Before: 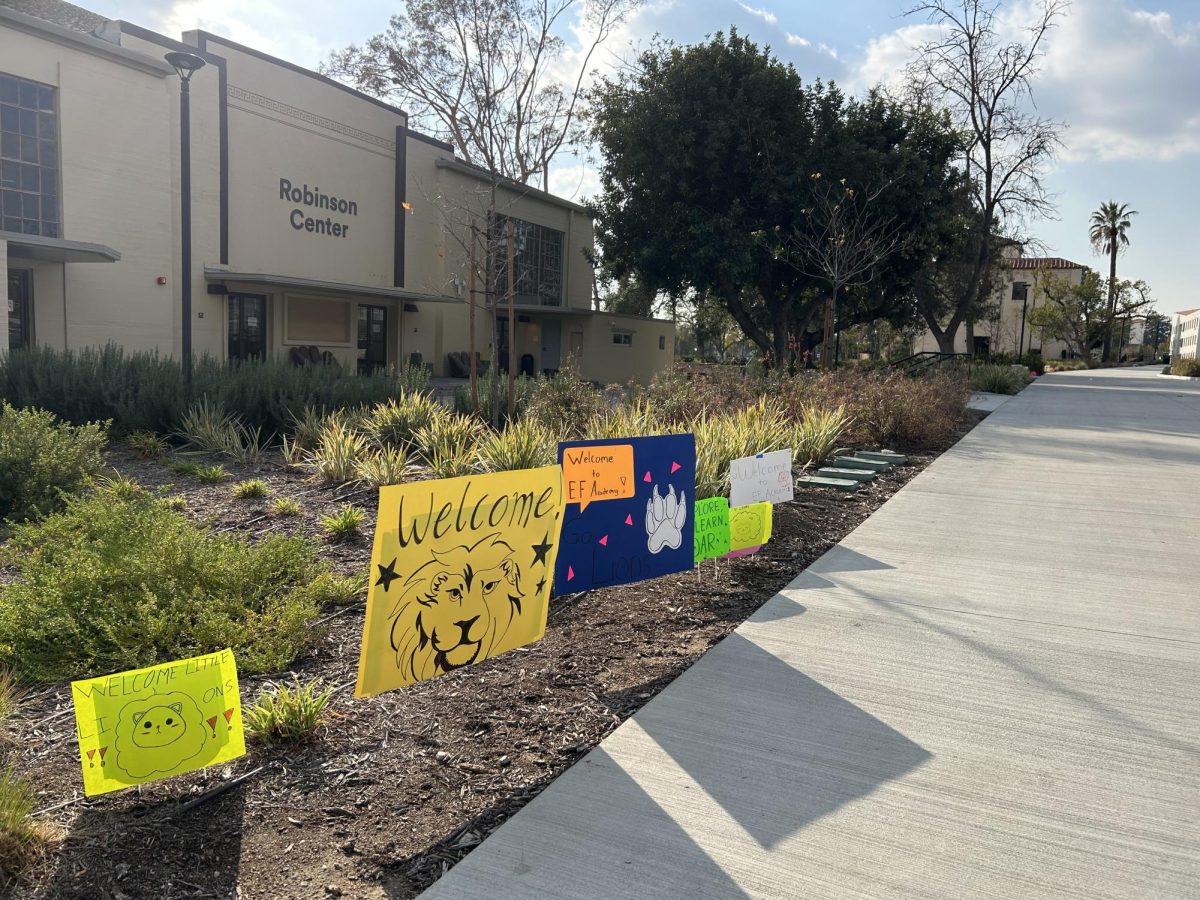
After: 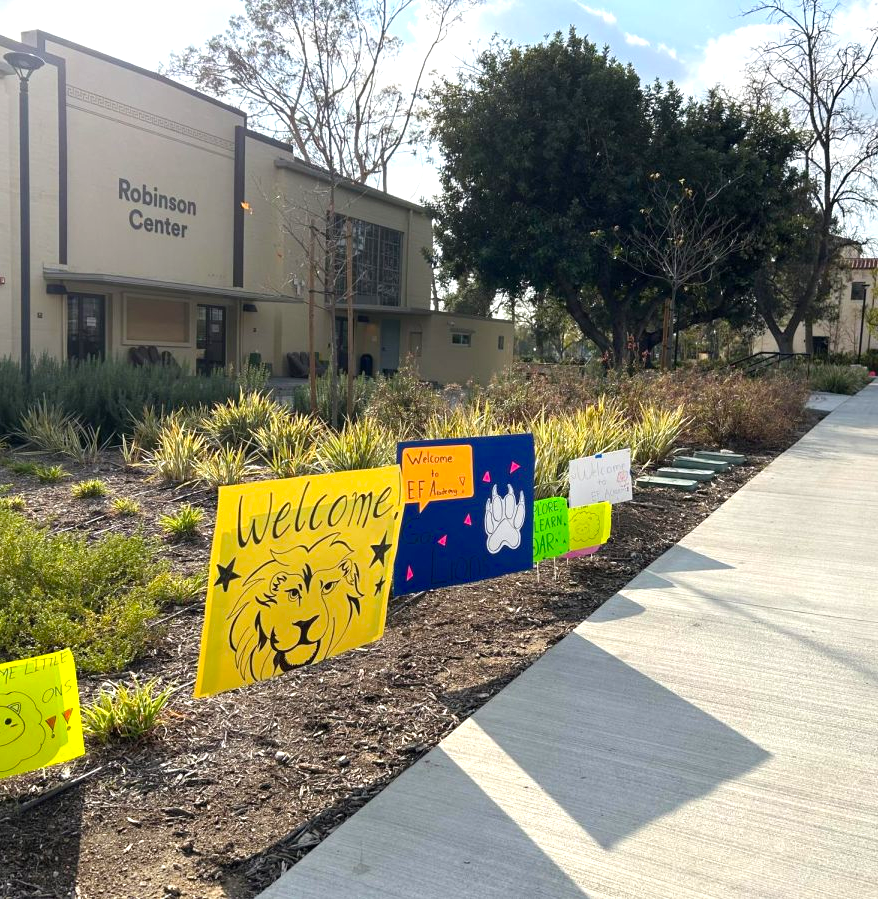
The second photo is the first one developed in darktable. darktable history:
color balance rgb: linear chroma grading › global chroma 10%, perceptual saturation grading › global saturation 5%, perceptual brilliance grading › global brilliance 4%, global vibrance 7%, saturation formula JzAzBz (2021)
exposure: exposure 0.426 EV, compensate highlight preservation false
crop: left 13.443%, right 13.31%
